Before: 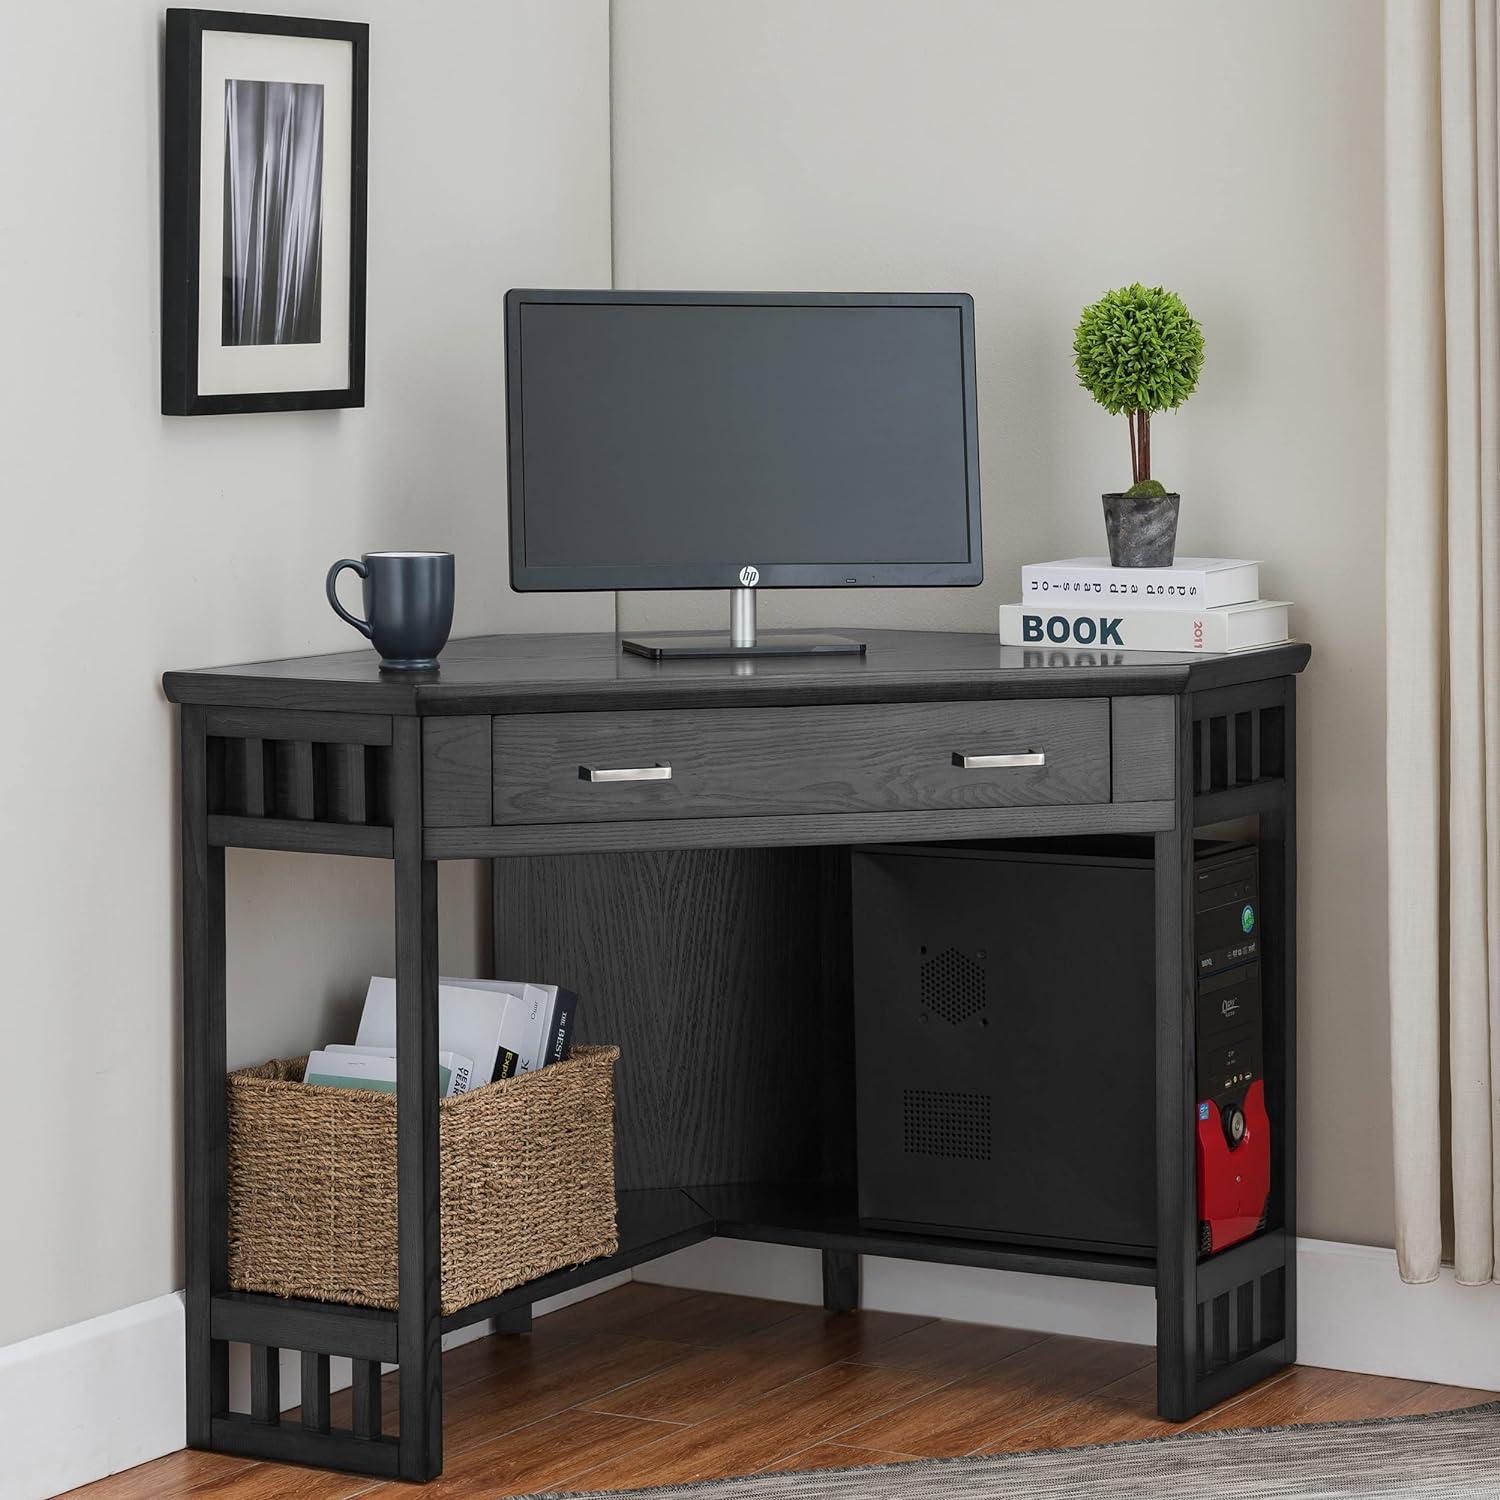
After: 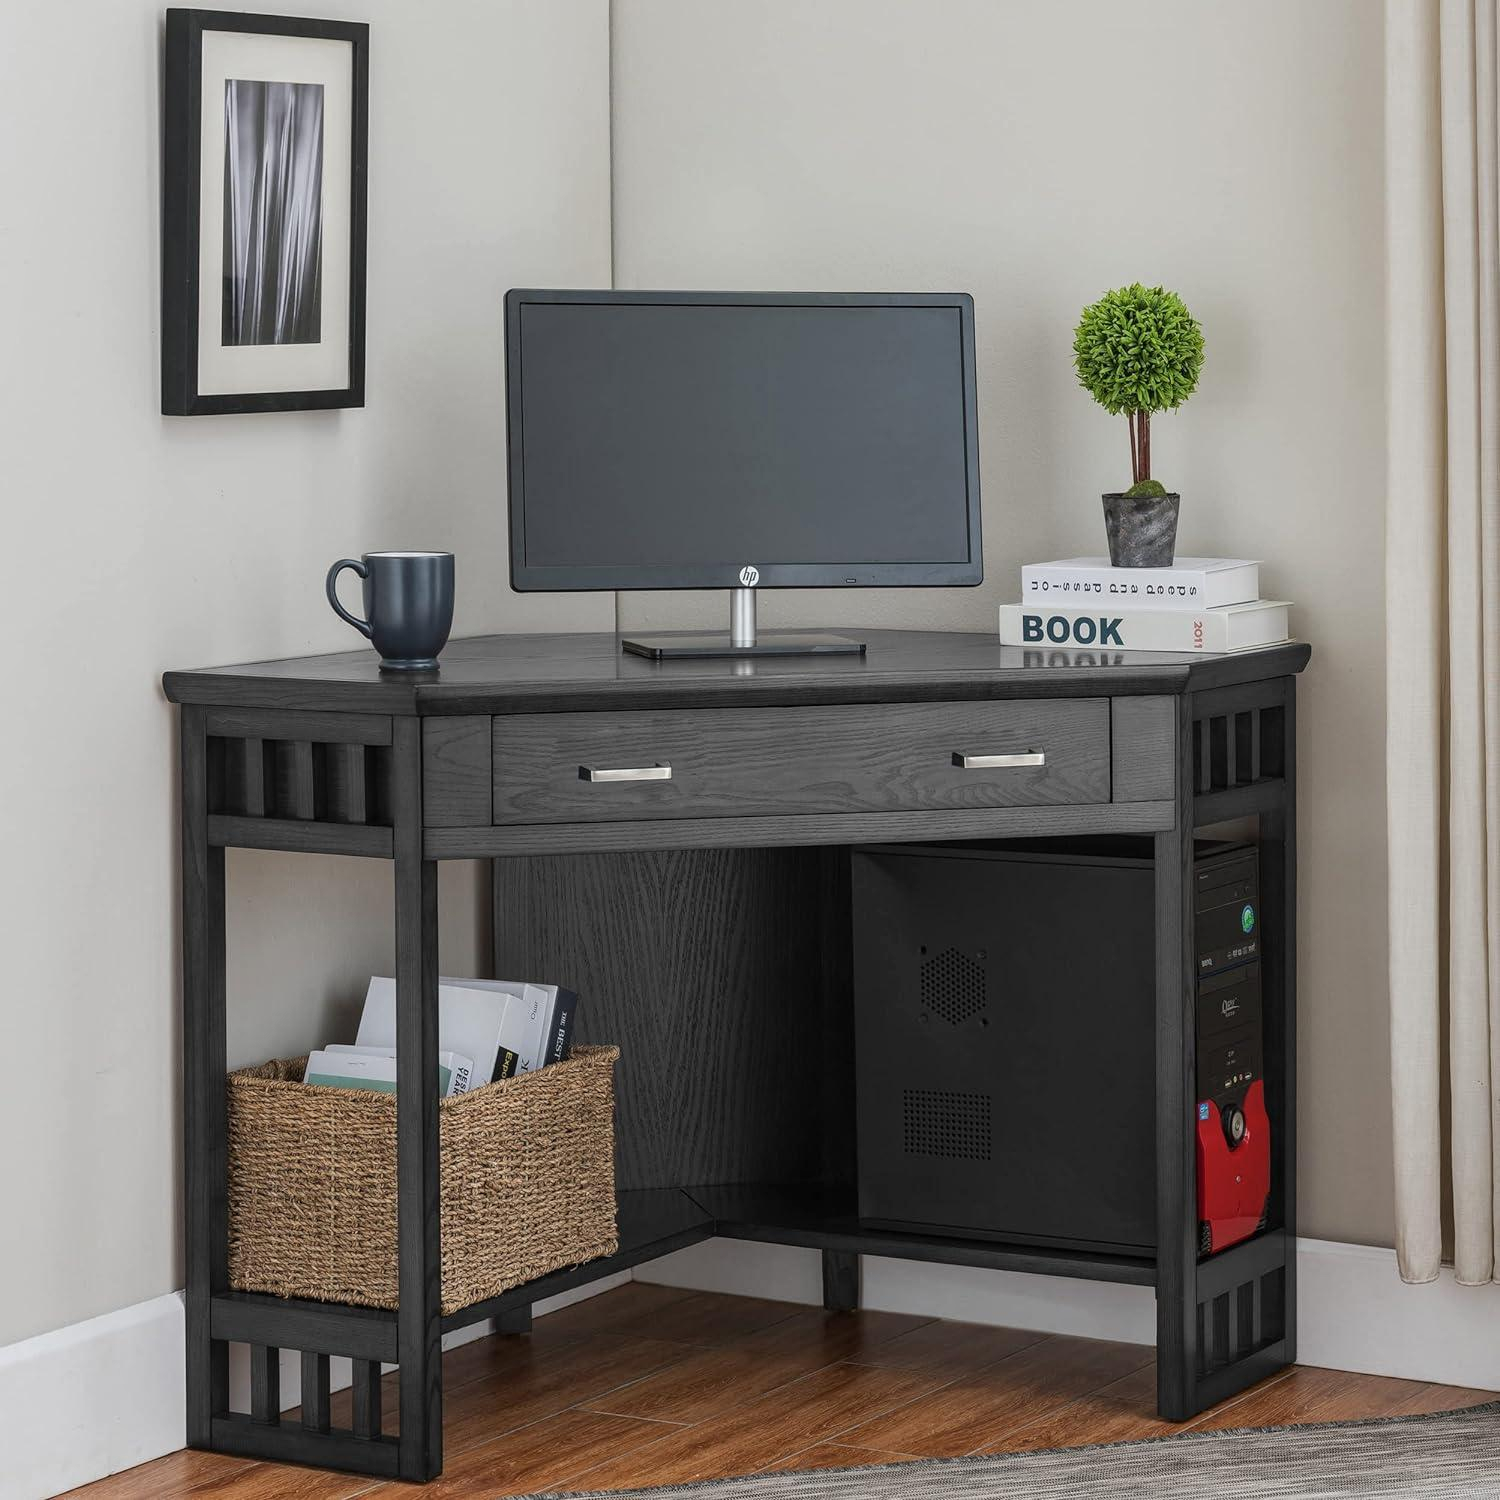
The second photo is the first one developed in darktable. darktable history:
local contrast: detail 113%
